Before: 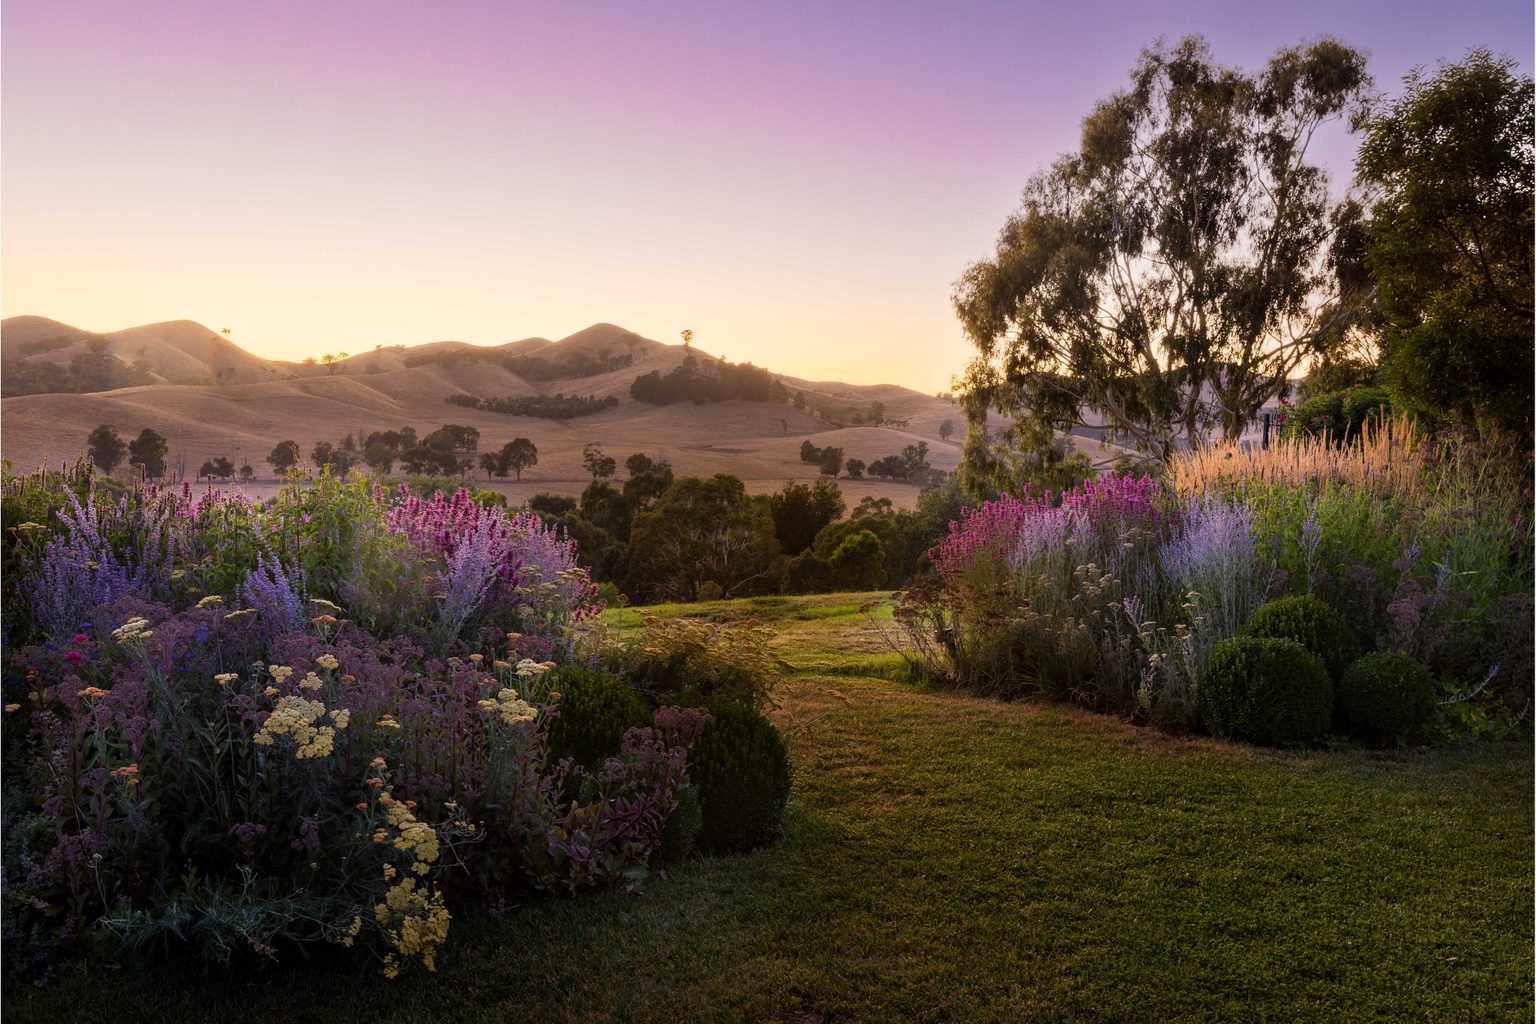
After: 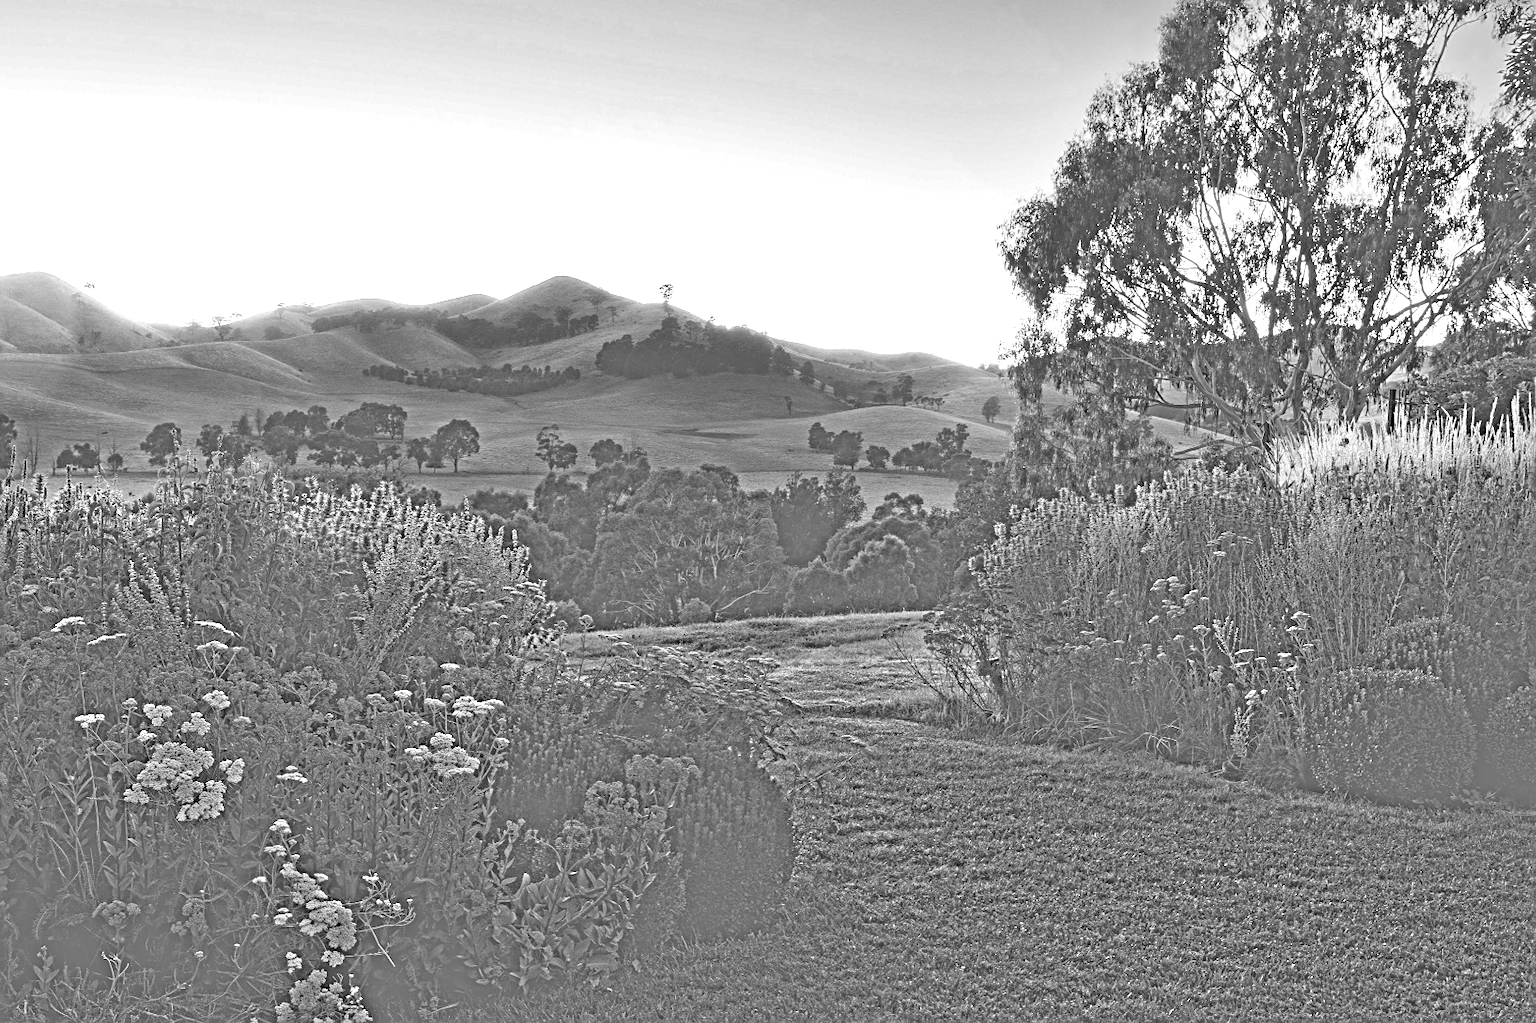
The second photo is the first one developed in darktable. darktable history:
white balance: red 4.26, blue 1.802
sharpen: on, module defaults
shadows and highlights: soften with gaussian
crop and rotate: left 10.071%, top 10.071%, right 10.02%, bottom 10.02%
highpass: sharpness 25.84%, contrast boost 14.94%
